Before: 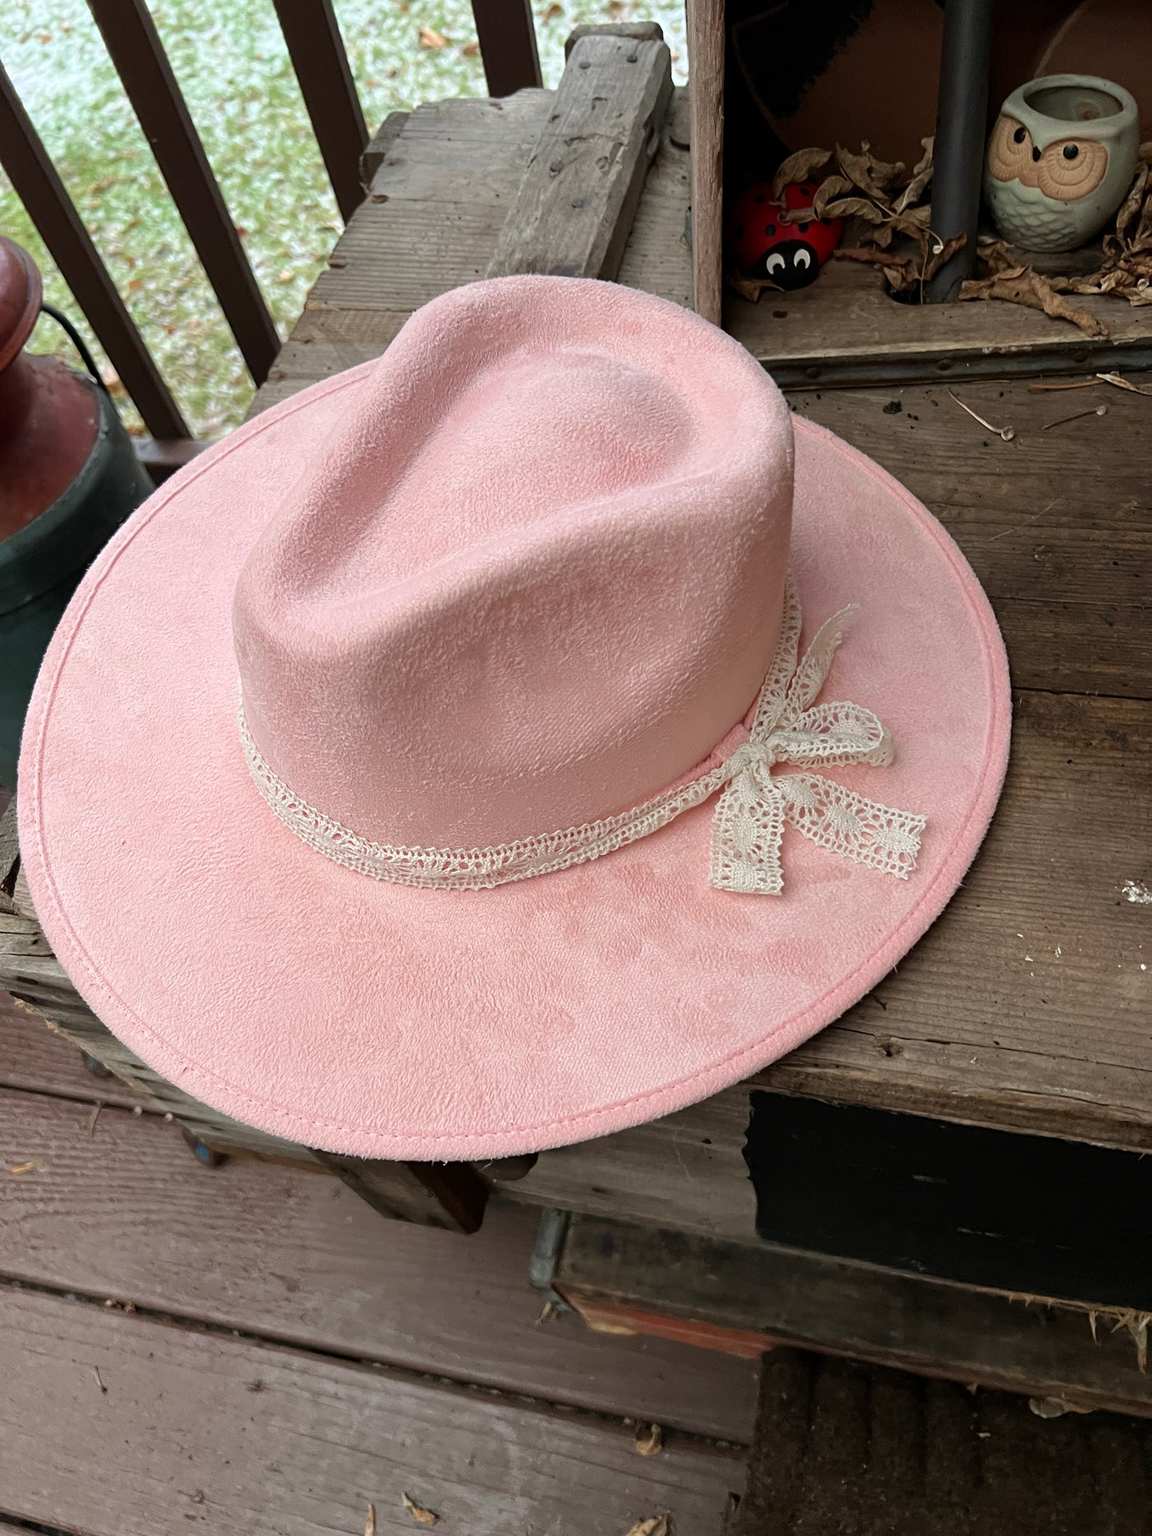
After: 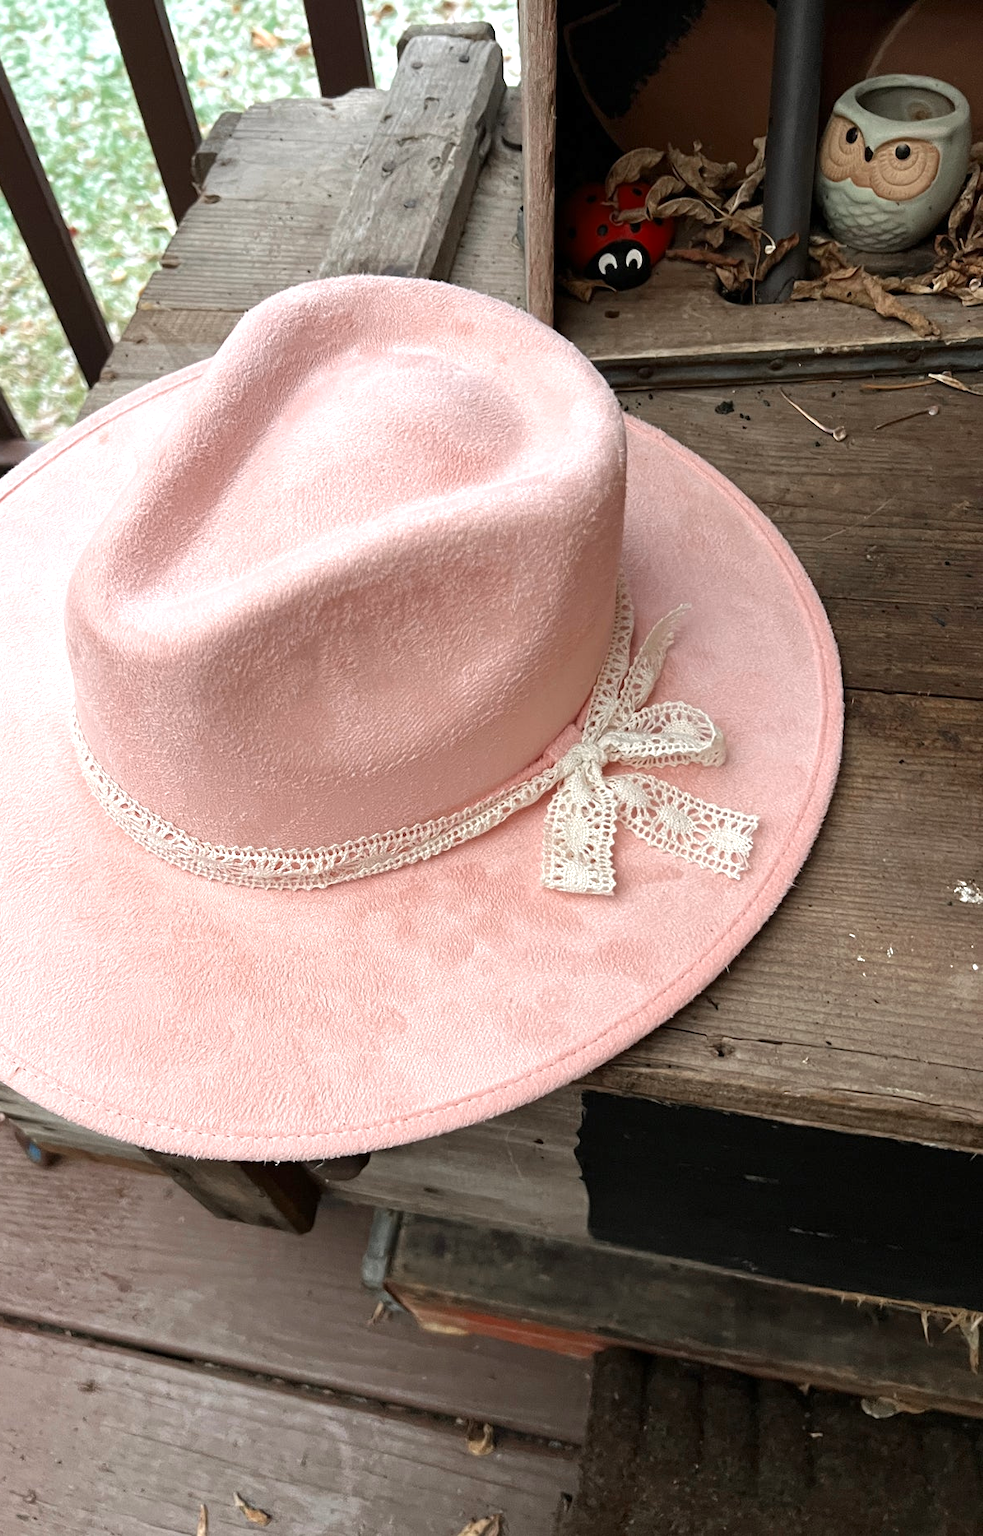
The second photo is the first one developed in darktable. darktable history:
color zones: curves: ch0 [(0, 0.5) (0.125, 0.4) (0.25, 0.5) (0.375, 0.4) (0.5, 0.4) (0.625, 0.6) (0.75, 0.6) (0.875, 0.5)]; ch1 [(0, 0.4) (0.125, 0.5) (0.25, 0.4) (0.375, 0.4) (0.5, 0.4) (0.625, 0.4) (0.75, 0.5) (0.875, 0.4)]; ch2 [(0, 0.6) (0.125, 0.5) (0.25, 0.5) (0.375, 0.6) (0.5, 0.6) (0.625, 0.5) (0.75, 0.5) (0.875, 0.5)]
crop and rotate: left 14.584%
exposure: exposure 0.64 EV, compensate highlight preservation false
